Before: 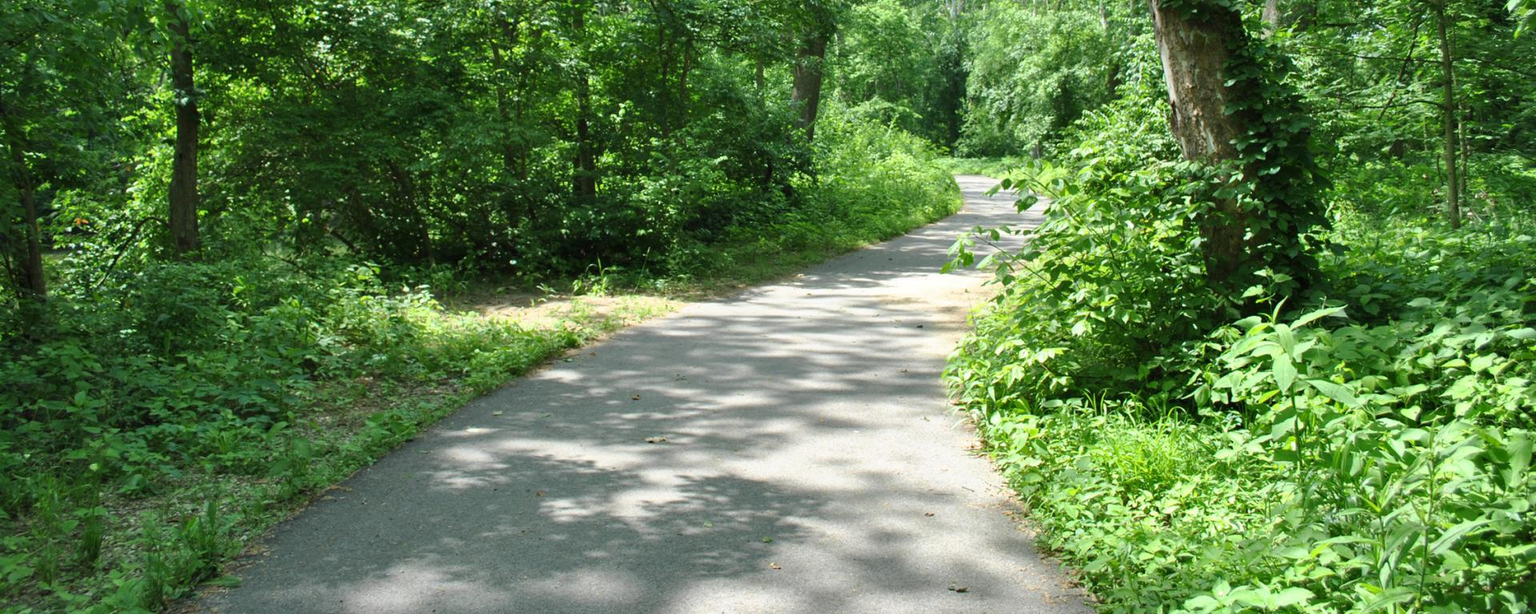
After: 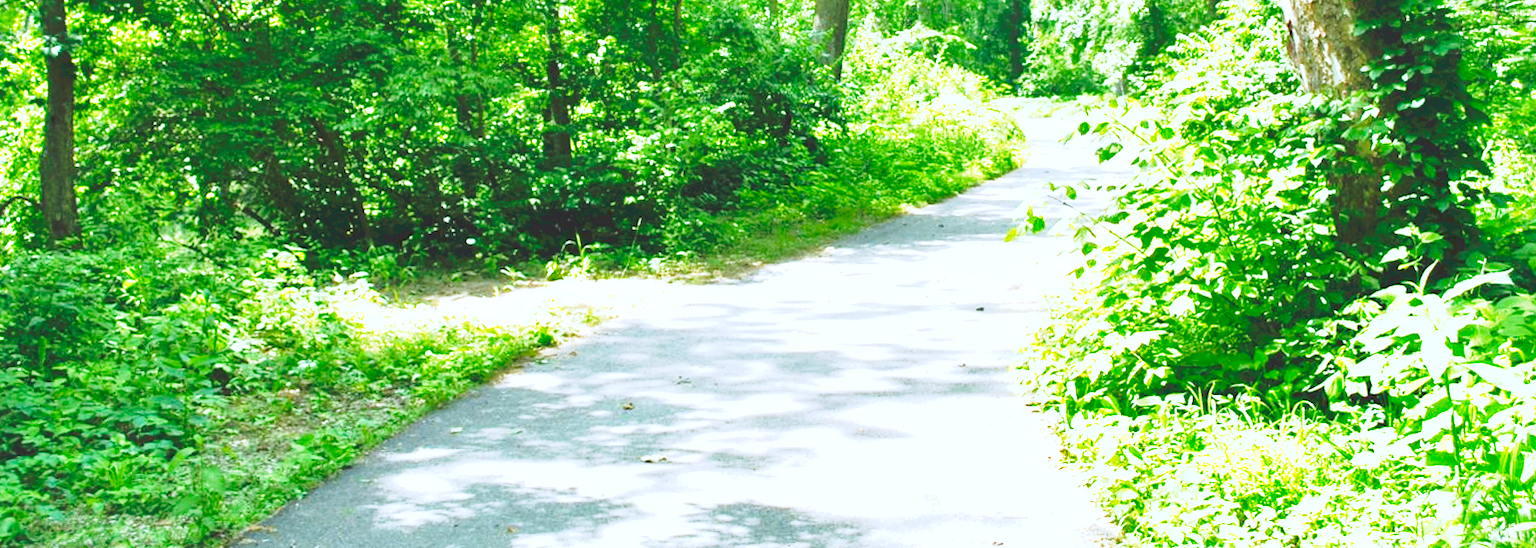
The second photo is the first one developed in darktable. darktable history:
crop: left 7.856%, top 11.836%, right 10.12%, bottom 15.387%
tone equalizer: -8 EV -1.84 EV, -7 EV -1.16 EV, -6 EV -1.62 EV, smoothing diameter 25%, edges refinement/feathering 10, preserve details guided filter
shadows and highlights: on, module defaults
exposure: black level correction 0, exposure 1.1 EV, compensate exposure bias true, compensate highlight preservation false
rotate and perspective: rotation -1.42°, crop left 0.016, crop right 0.984, crop top 0.035, crop bottom 0.965
tone curve: curves: ch0 [(0, 0) (0.003, 0.037) (0.011, 0.061) (0.025, 0.104) (0.044, 0.145) (0.069, 0.145) (0.1, 0.127) (0.136, 0.175) (0.177, 0.207) (0.224, 0.252) (0.277, 0.341) (0.335, 0.446) (0.399, 0.554) (0.468, 0.658) (0.543, 0.757) (0.623, 0.843) (0.709, 0.919) (0.801, 0.958) (0.898, 0.975) (1, 1)], preserve colors none
color correction: highlights a* -0.772, highlights b* -8.92
contrast brightness saturation: saturation 0.13
